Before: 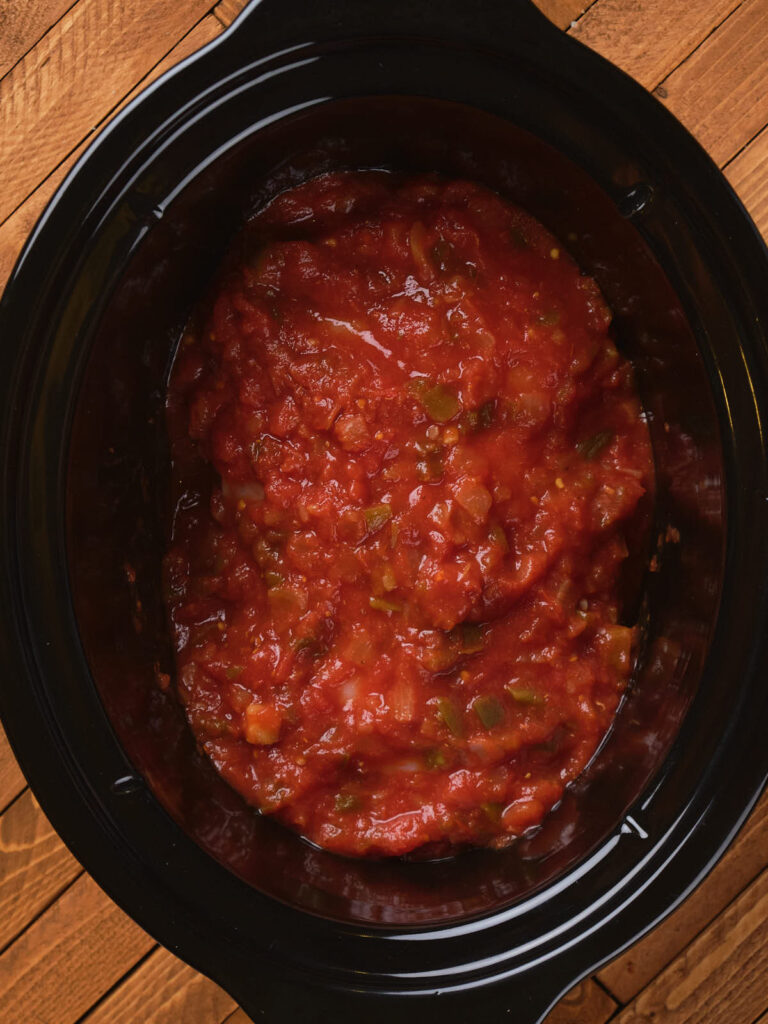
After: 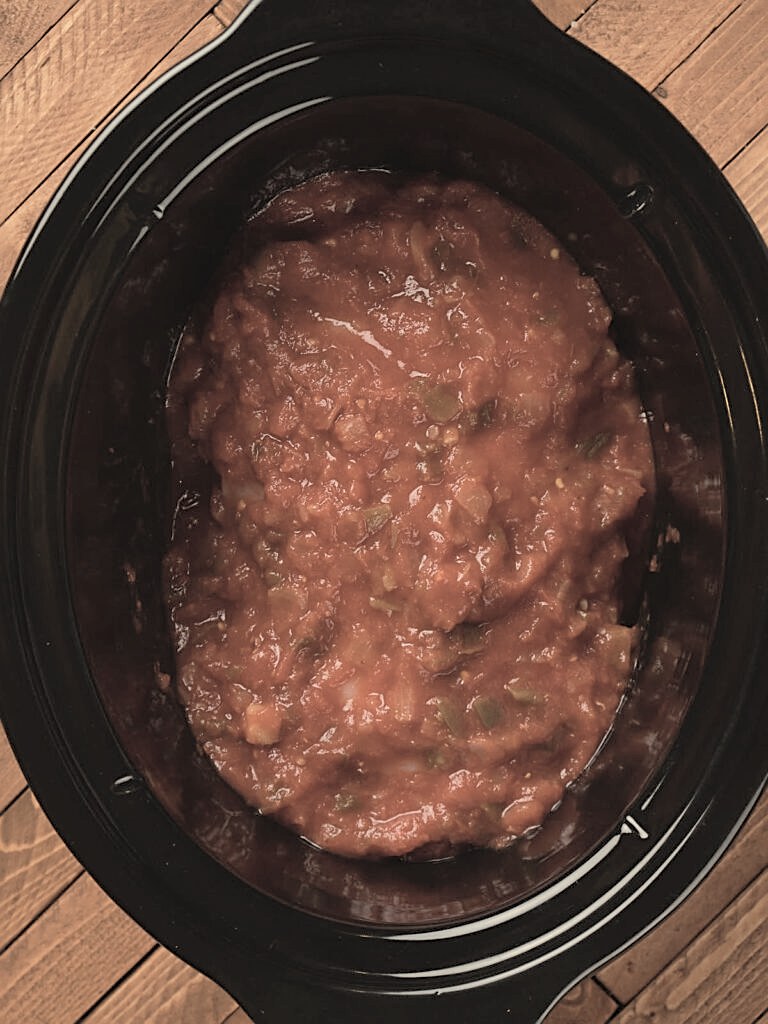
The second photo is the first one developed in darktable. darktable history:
sharpen: on, module defaults
white balance: red 1.08, blue 0.791
contrast brightness saturation: brightness 0.18, saturation -0.5
